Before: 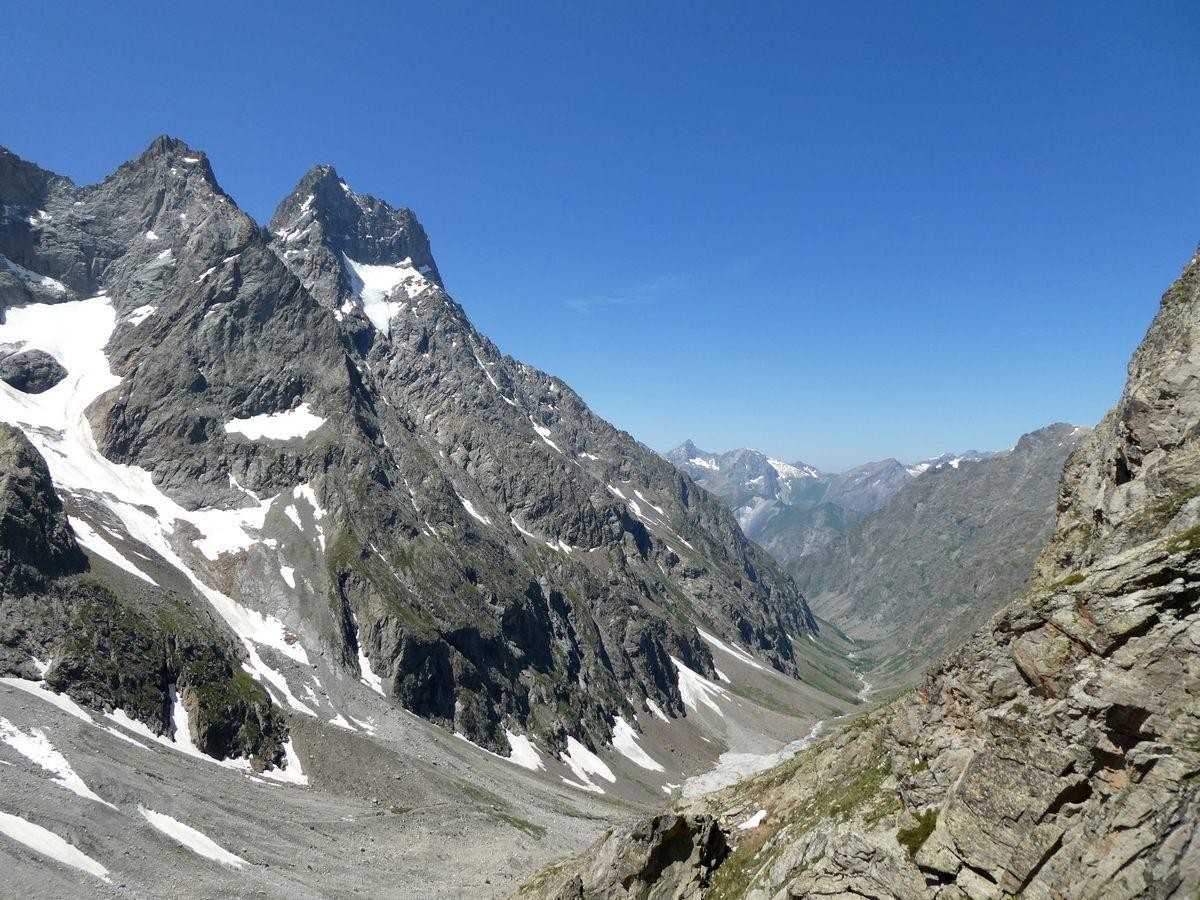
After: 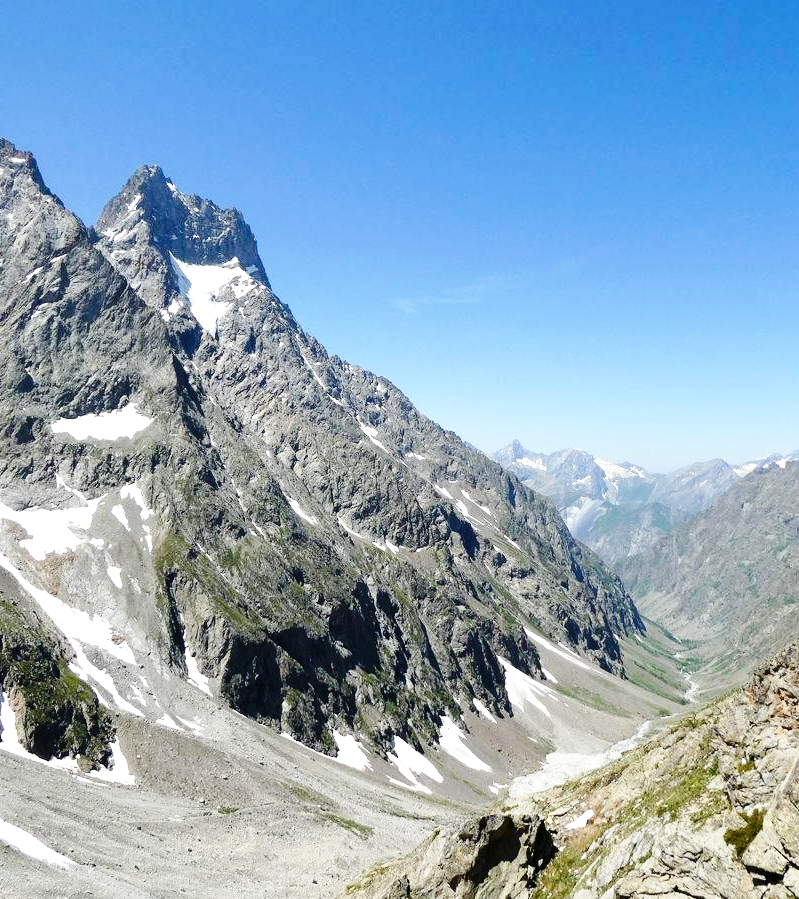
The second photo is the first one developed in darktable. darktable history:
exposure: exposure 0.375 EV, compensate highlight preservation false
base curve: curves: ch0 [(0, 0) (0.036, 0.025) (0.121, 0.166) (0.206, 0.329) (0.605, 0.79) (1, 1)], preserve colors none
crop and rotate: left 14.436%, right 18.898%
